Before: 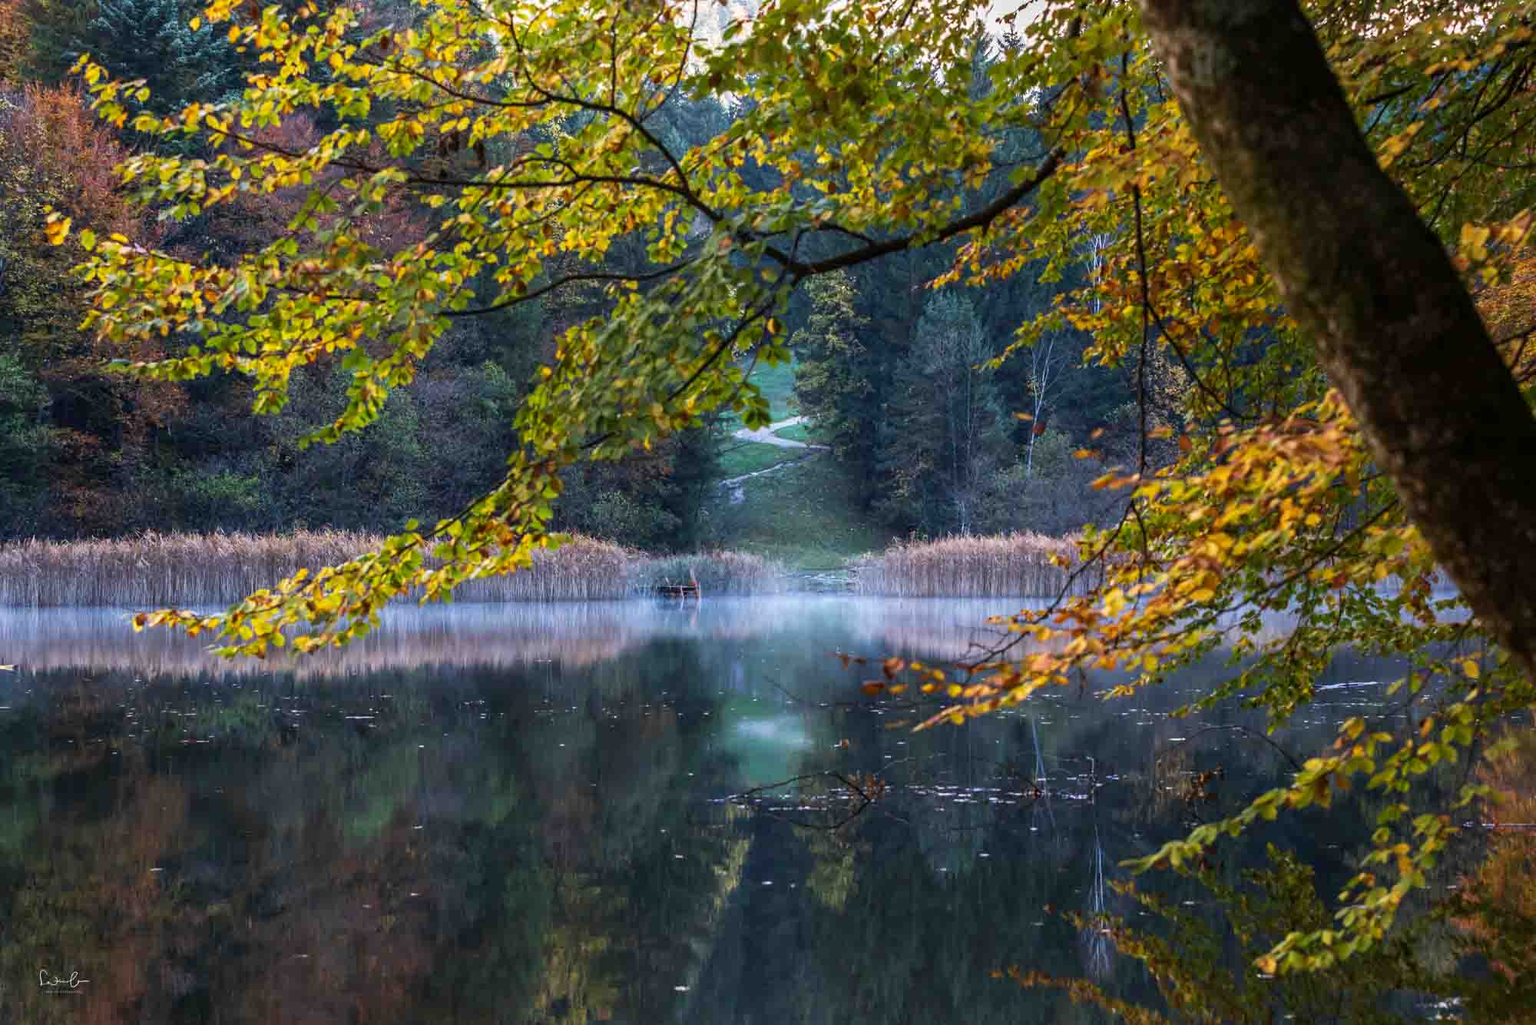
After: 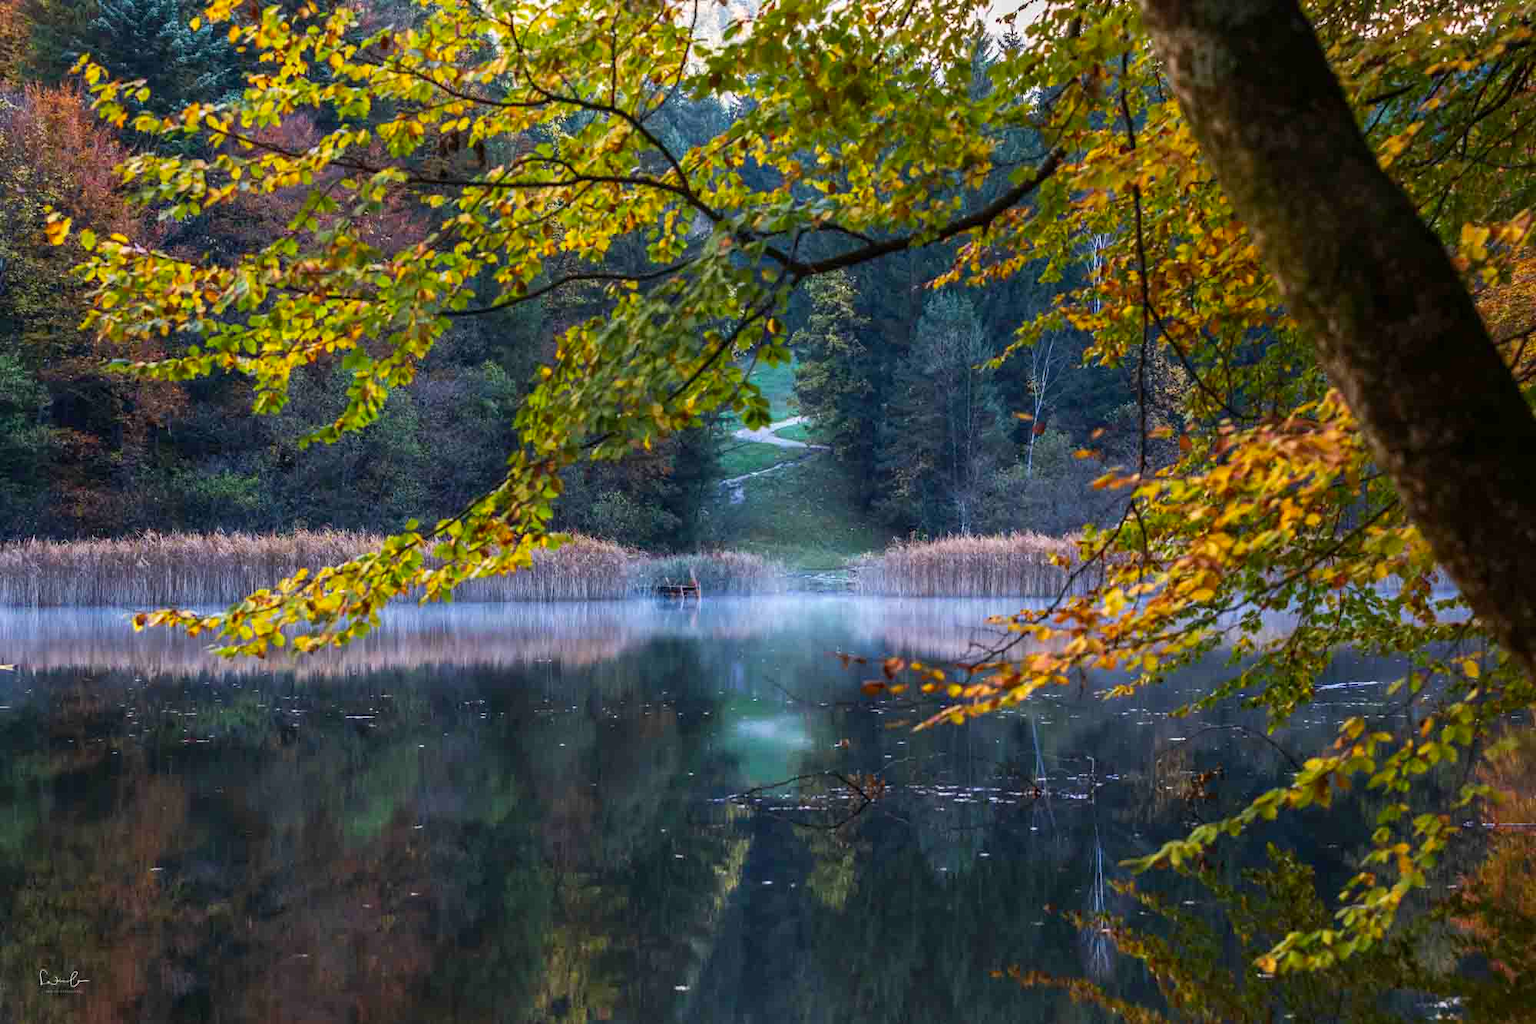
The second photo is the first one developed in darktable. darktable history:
contrast brightness saturation: contrast 0.043, saturation 0.152
tone equalizer: edges refinement/feathering 500, mask exposure compensation -1.57 EV, preserve details no
